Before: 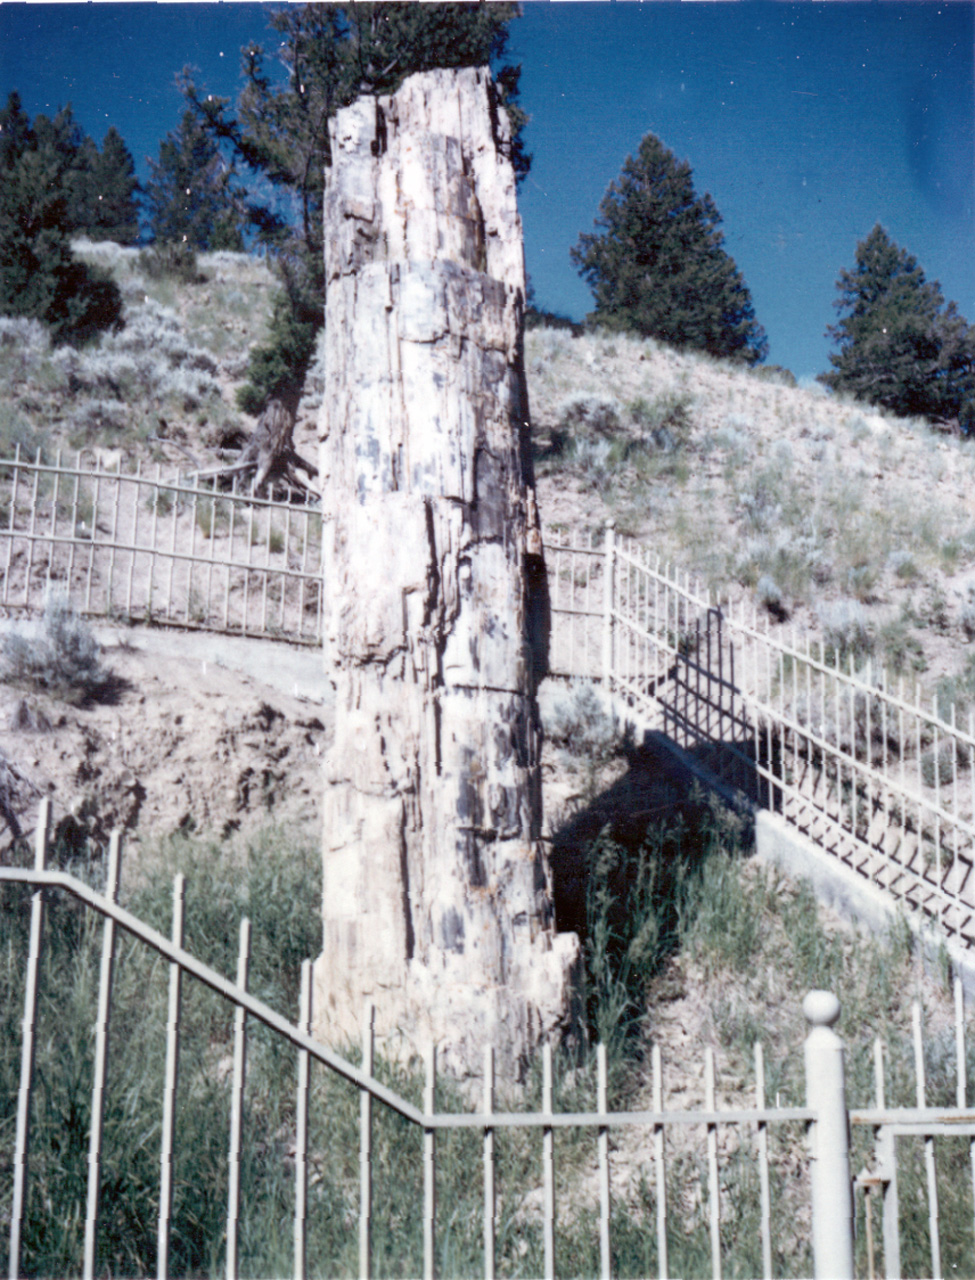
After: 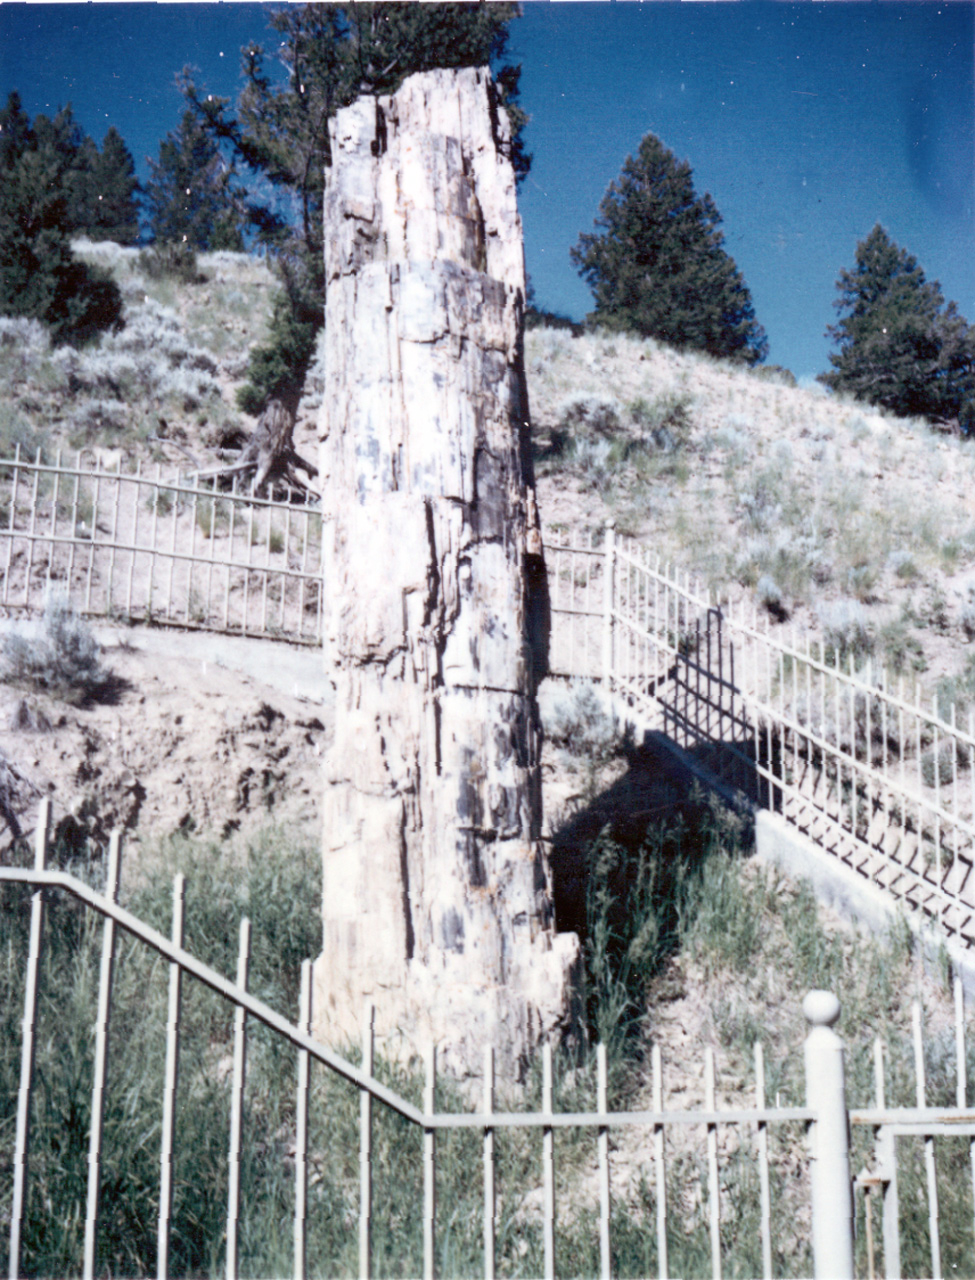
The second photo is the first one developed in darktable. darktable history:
contrast brightness saturation: contrast 0.146, brightness 0.054
